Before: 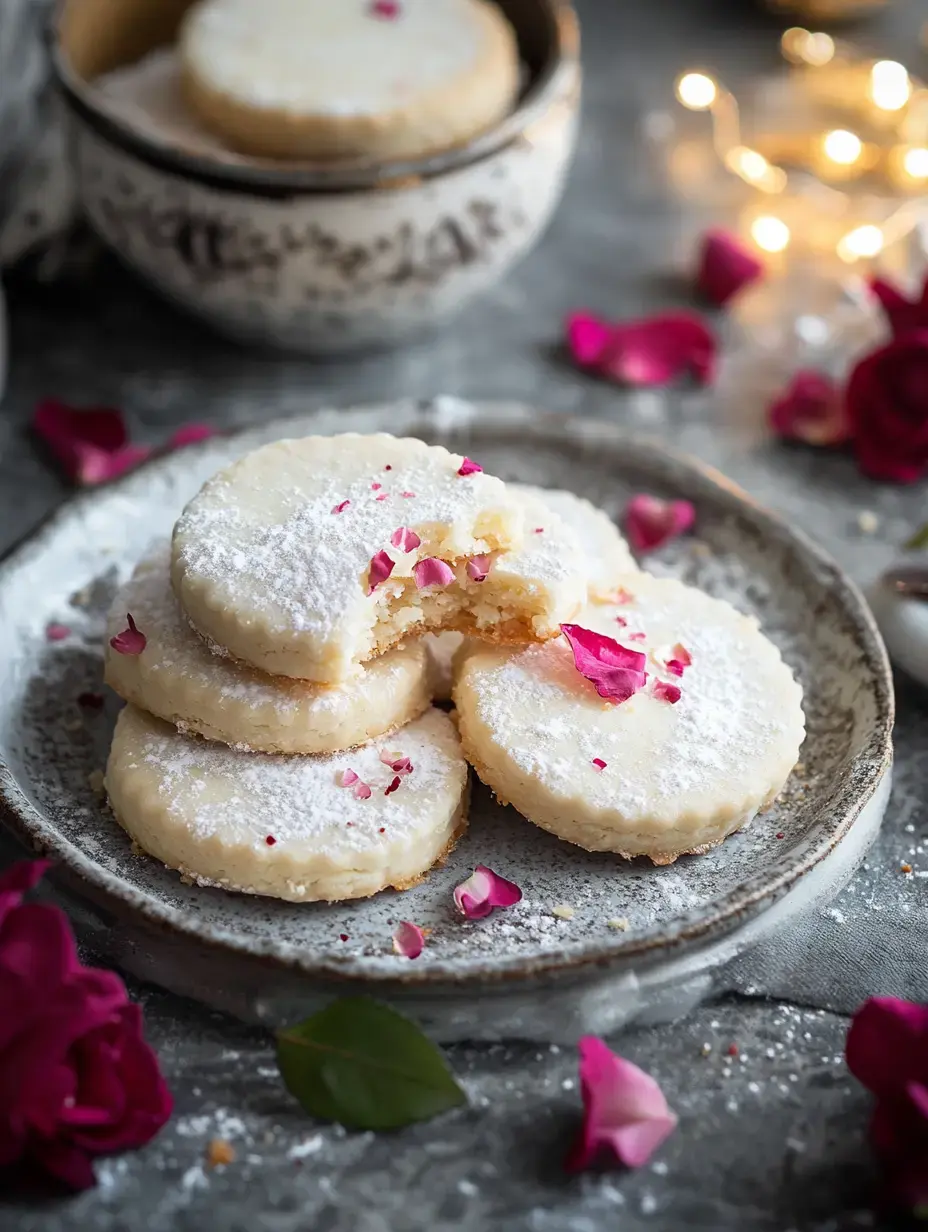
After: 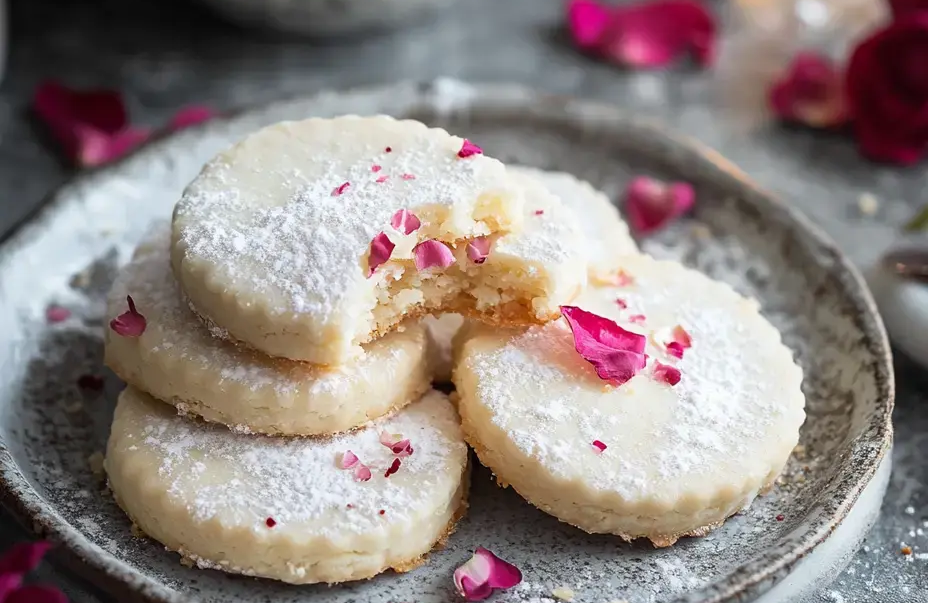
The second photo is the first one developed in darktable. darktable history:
crop and rotate: top 25.829%, bottom 25.193%
